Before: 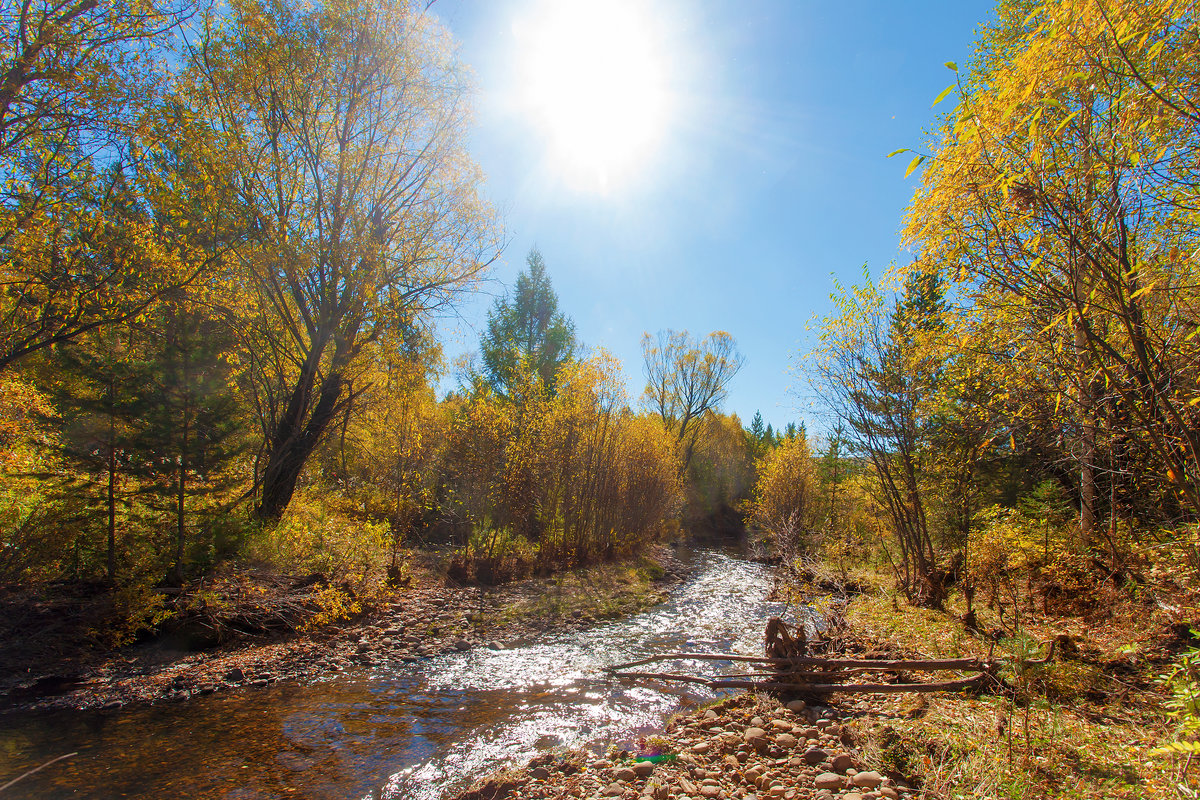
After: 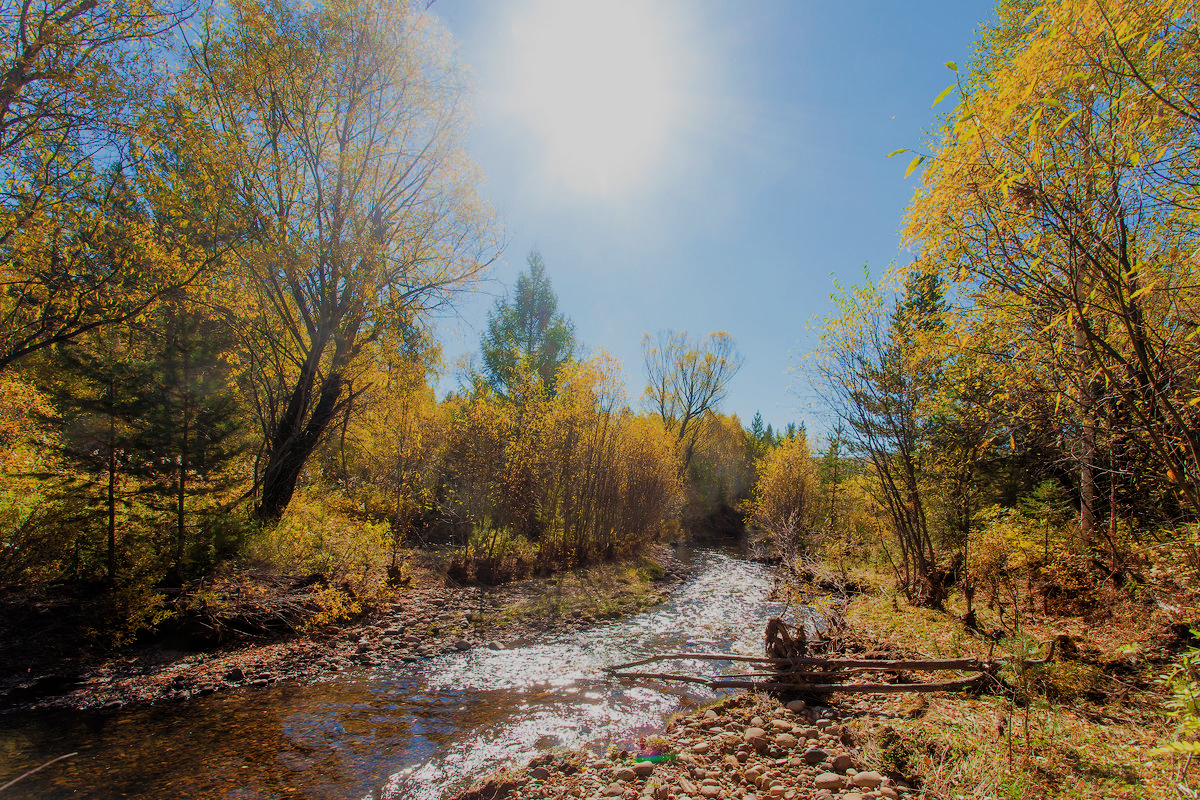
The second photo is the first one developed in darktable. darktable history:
filmic rgb: black relative exposure -8.52 EV, white relative exposure 5.57 EV, hardness 3.39, contrast 1.015
